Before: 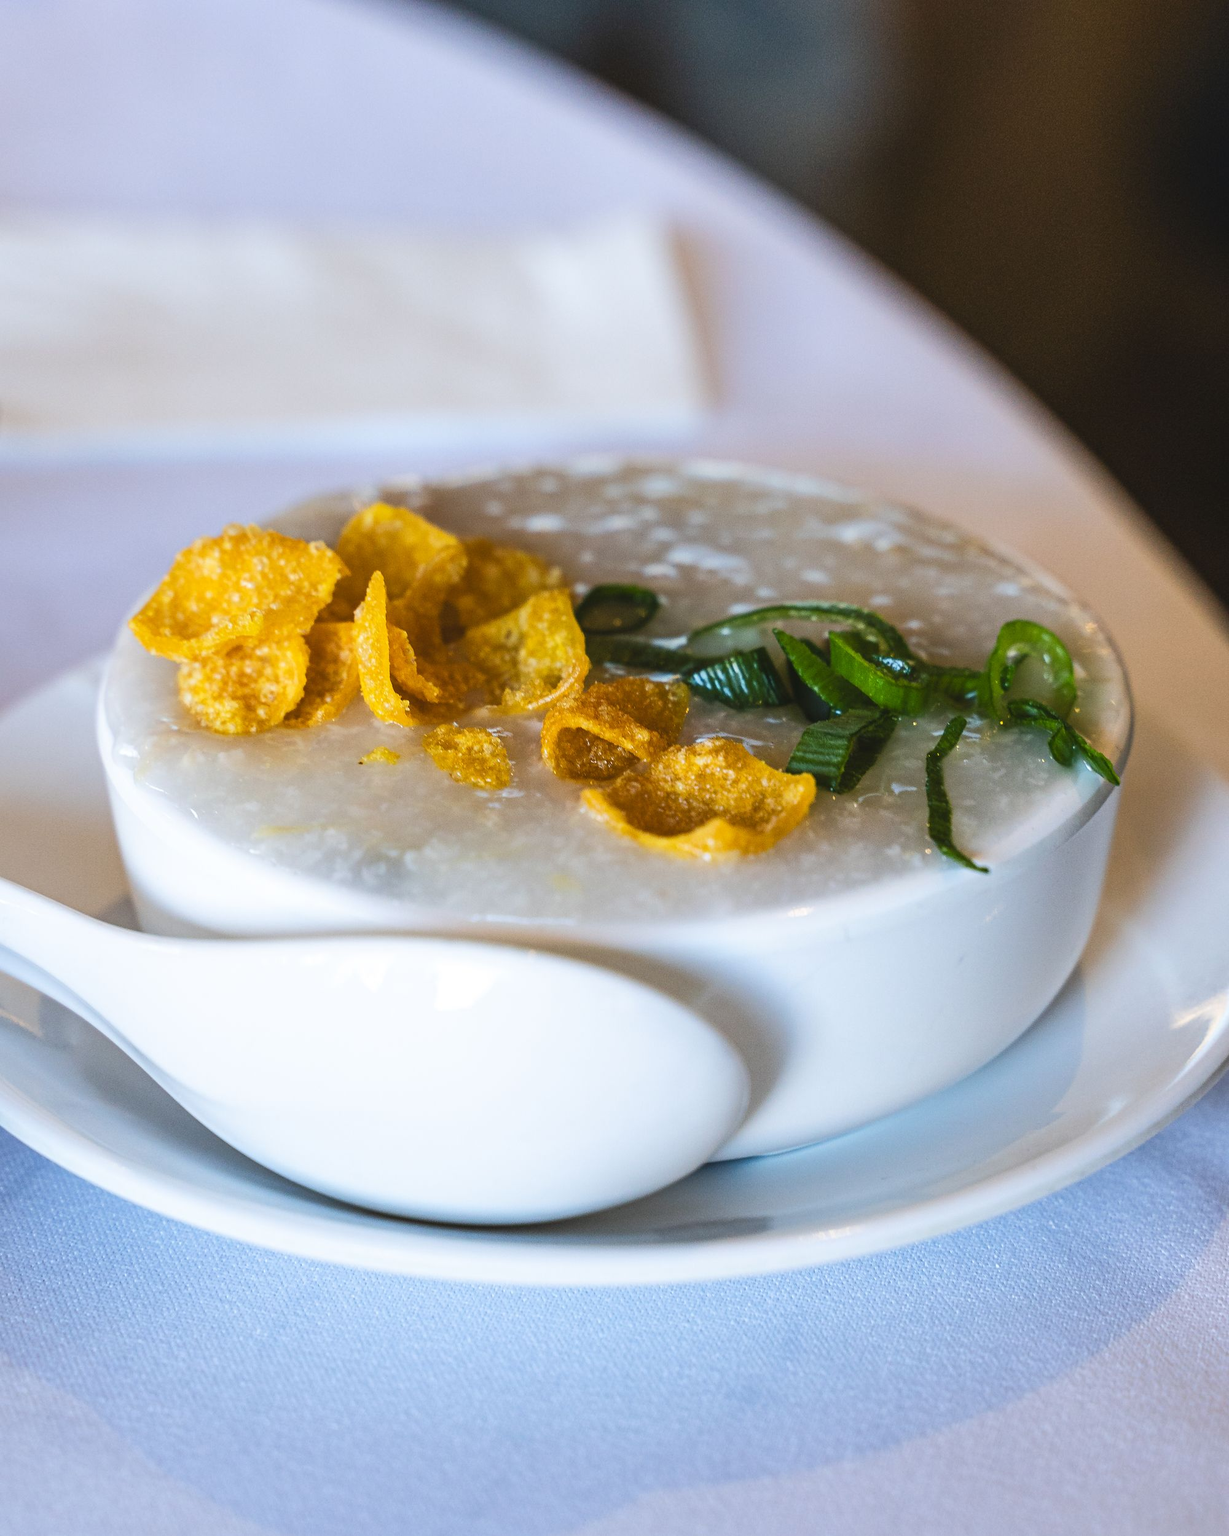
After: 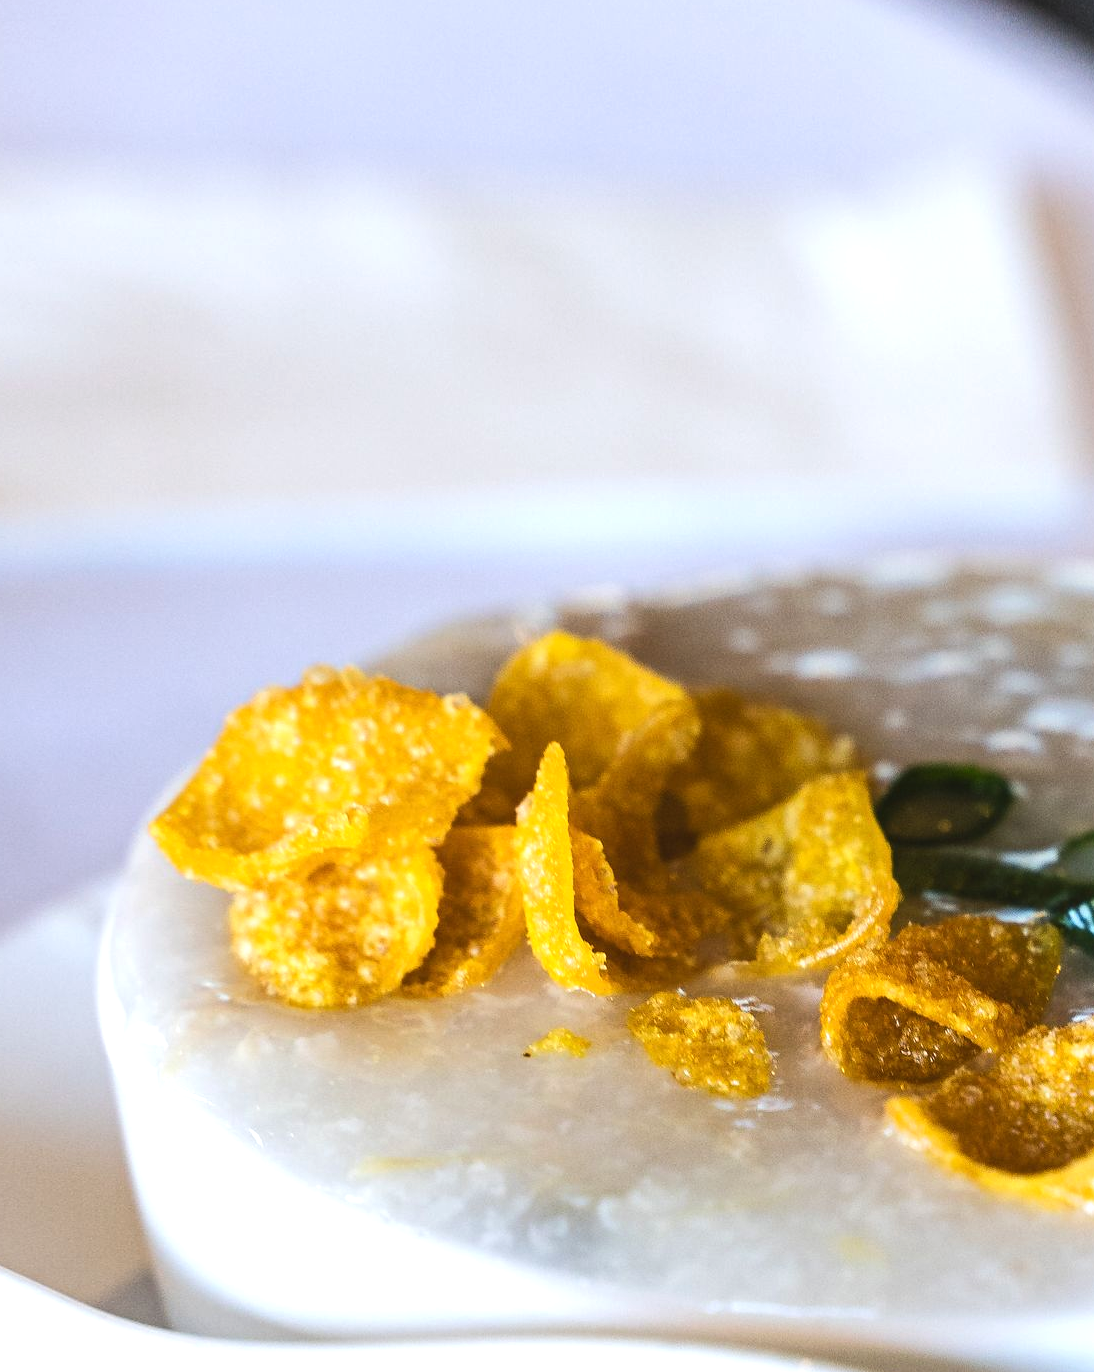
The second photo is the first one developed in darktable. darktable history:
tone equalizer: -8 EV -0.417 EV, -7 EV -0.389 EV, -6 EV -0.333 EV, -5 EV -0.222 EV, -3 EV 0.222 EV, -2 EV 0.333 EV, -1 EV 0.389 EV, +0 EV 0.417 EV, edges refinement/feathering 500, mask exposure compensation -1.57 EV, preserve details no
crop and rotate: left 3.047%, top 7.509%, right 42.236%, bottom 37.598%
